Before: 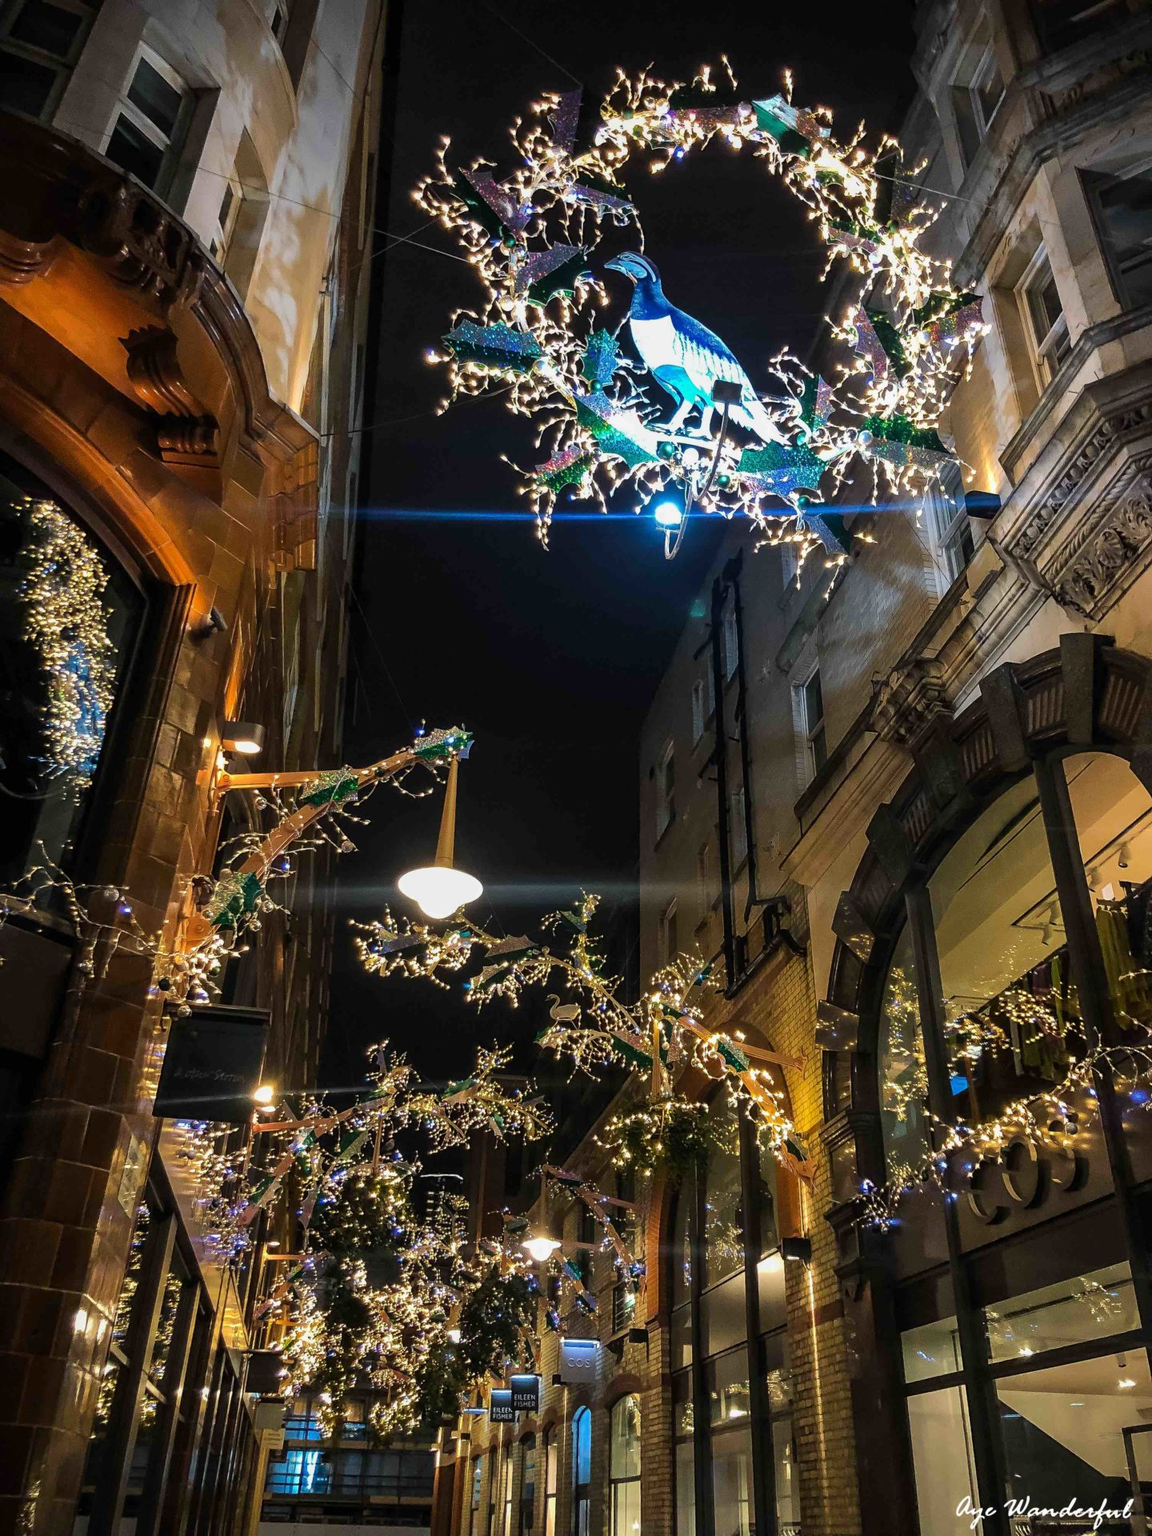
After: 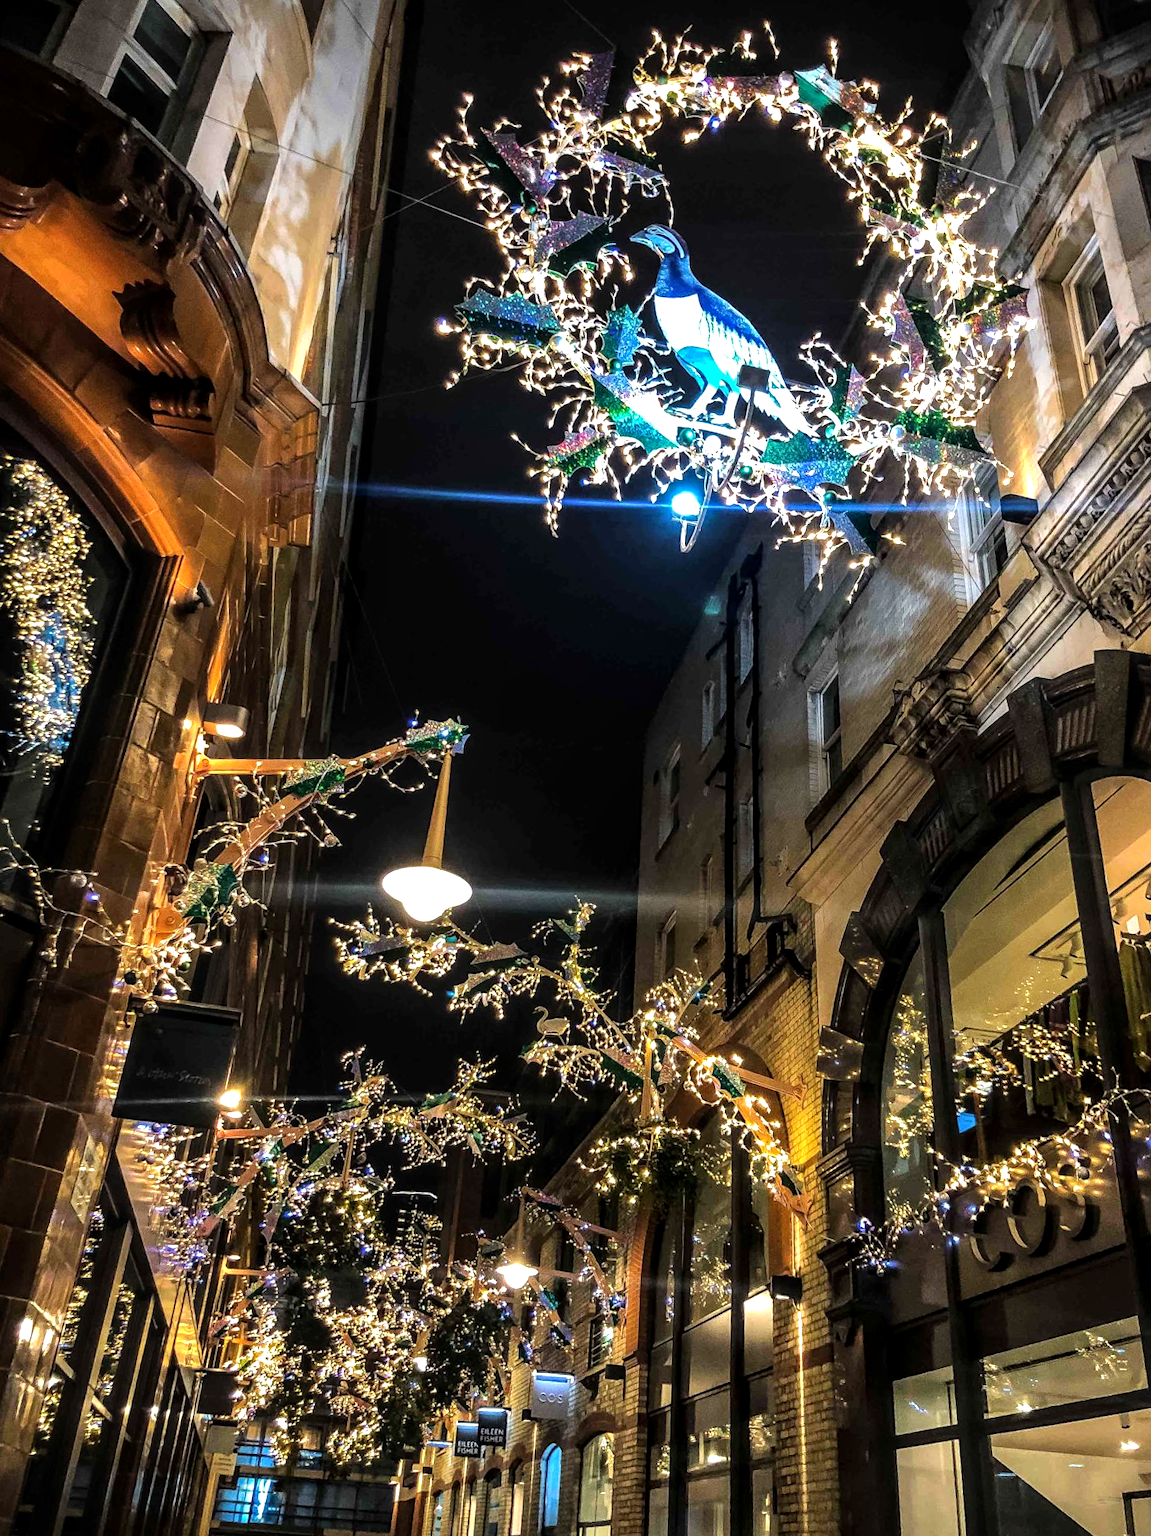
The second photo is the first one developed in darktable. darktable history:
crop and rotate: angle -2.58°
local contrast: detail 130%
tone equalizer: -8 EV -0.729 EV, -7 EV -0.698 EV, -6 EV -0.59 EV, -5 EV -0.425 EV, -3 EV 0.384 EV, -2 EV 0.6 EV, -1 EV 0.68 EV, +0 EV 0.746 EV
